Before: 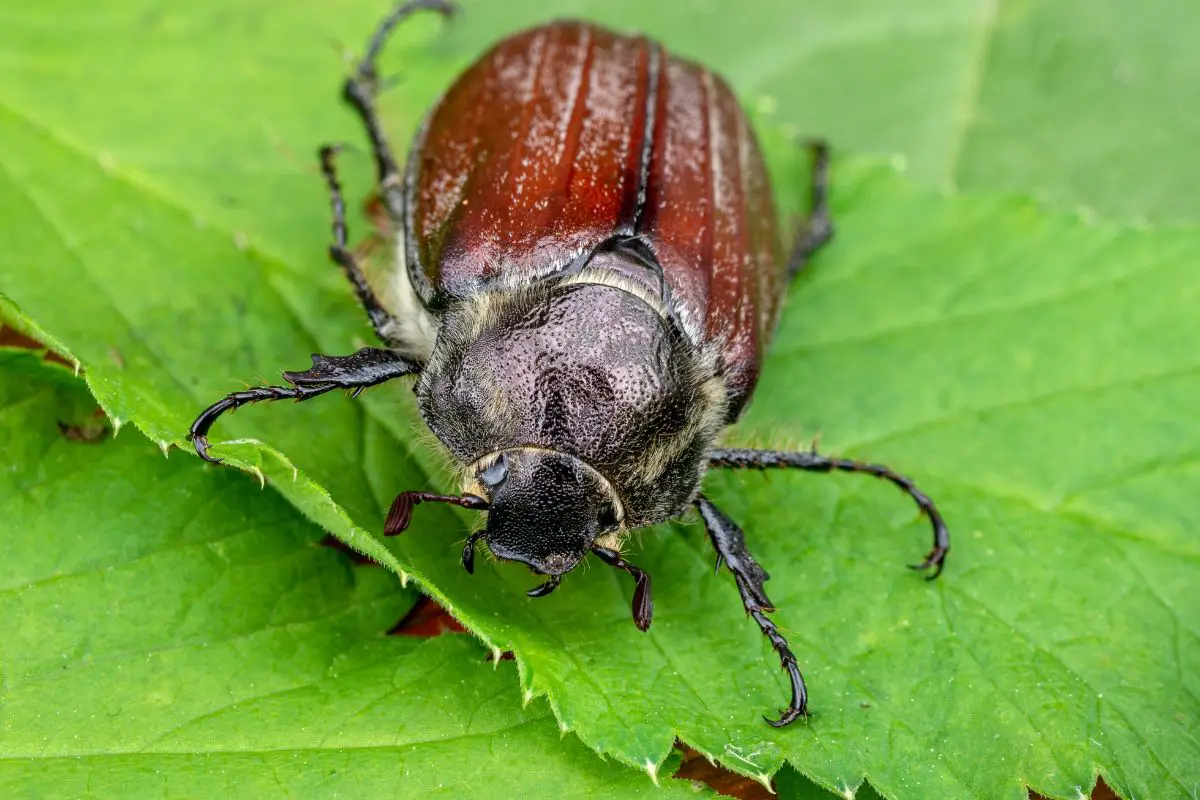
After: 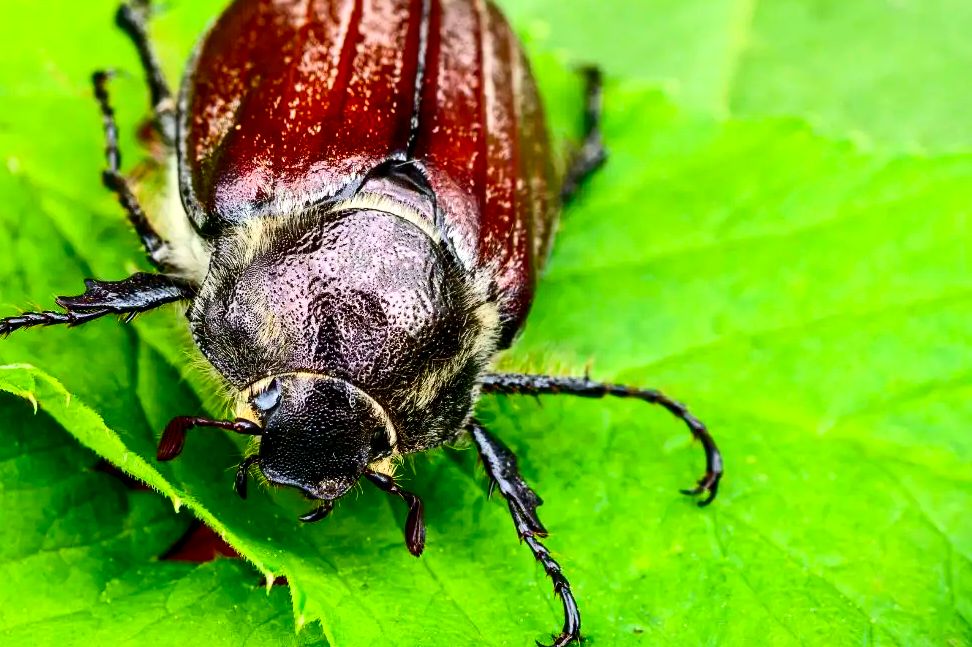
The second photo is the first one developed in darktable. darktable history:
crop: left 18.974%, top 9.448%, bottom 9.624%
color balance rgb: perceptual saturation grading › global saturation 19.893%, global vibrance 14.352%
exposure: black level correction 0.004, exposure 0.41 EV, compensate highlight preservation false
contrast brightness saturation: contrast 0.32, brightness -0.081, saturation 0.174
